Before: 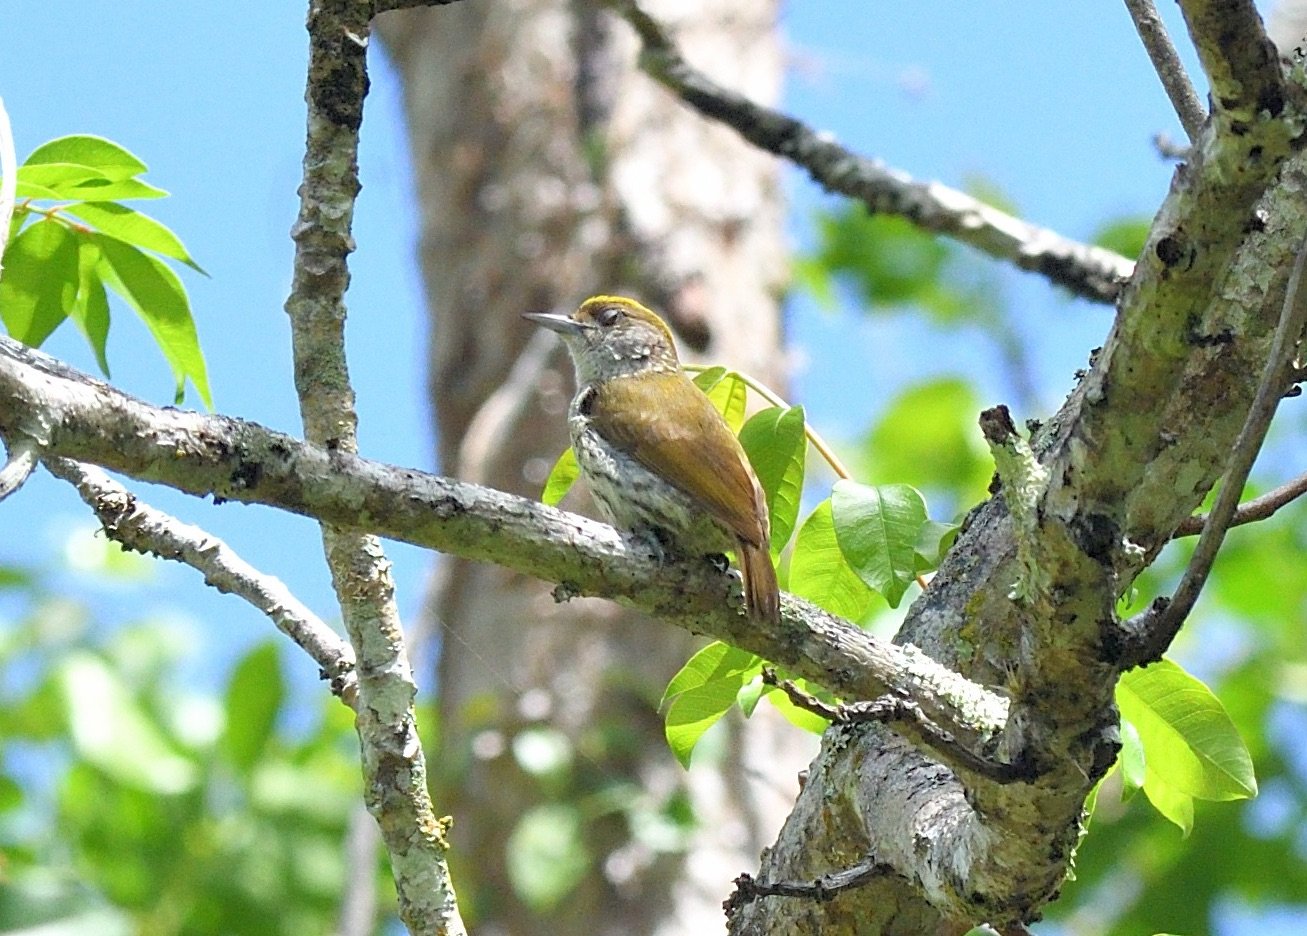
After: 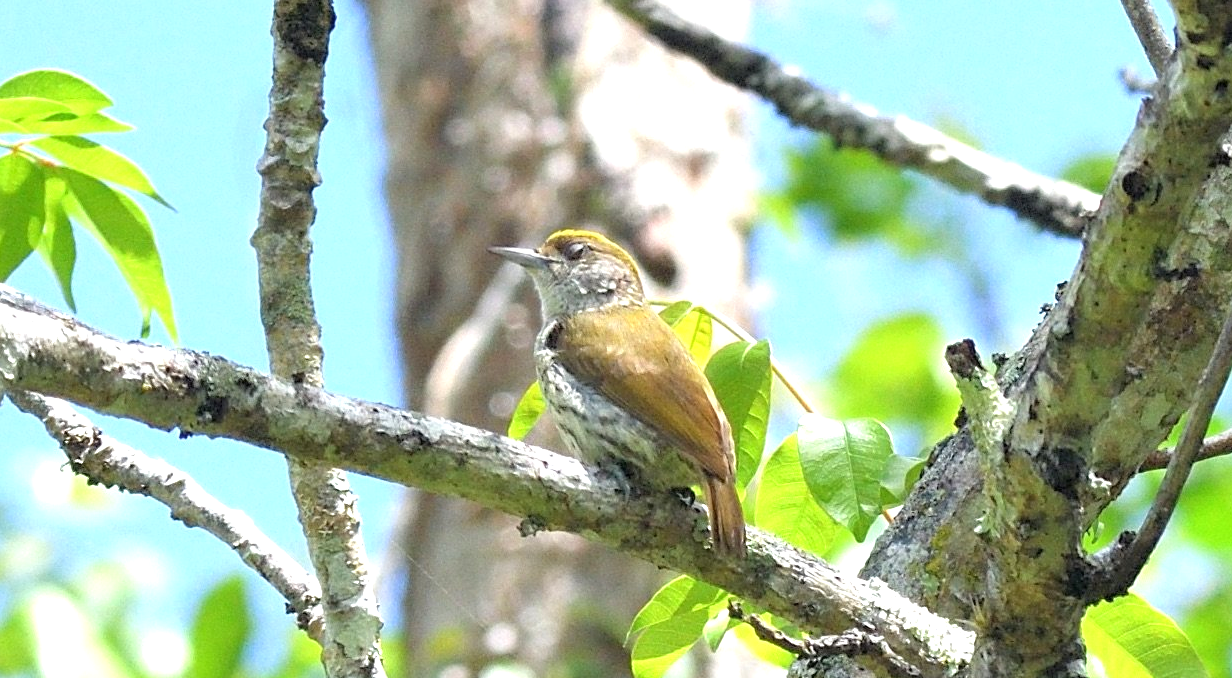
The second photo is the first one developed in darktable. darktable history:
crop: left 2.613%, top 7.152%, right 3.084%, bottom 20.347%
exposure: black level correction 0, exposure 0.499 EV, compensate highlight preservation false
